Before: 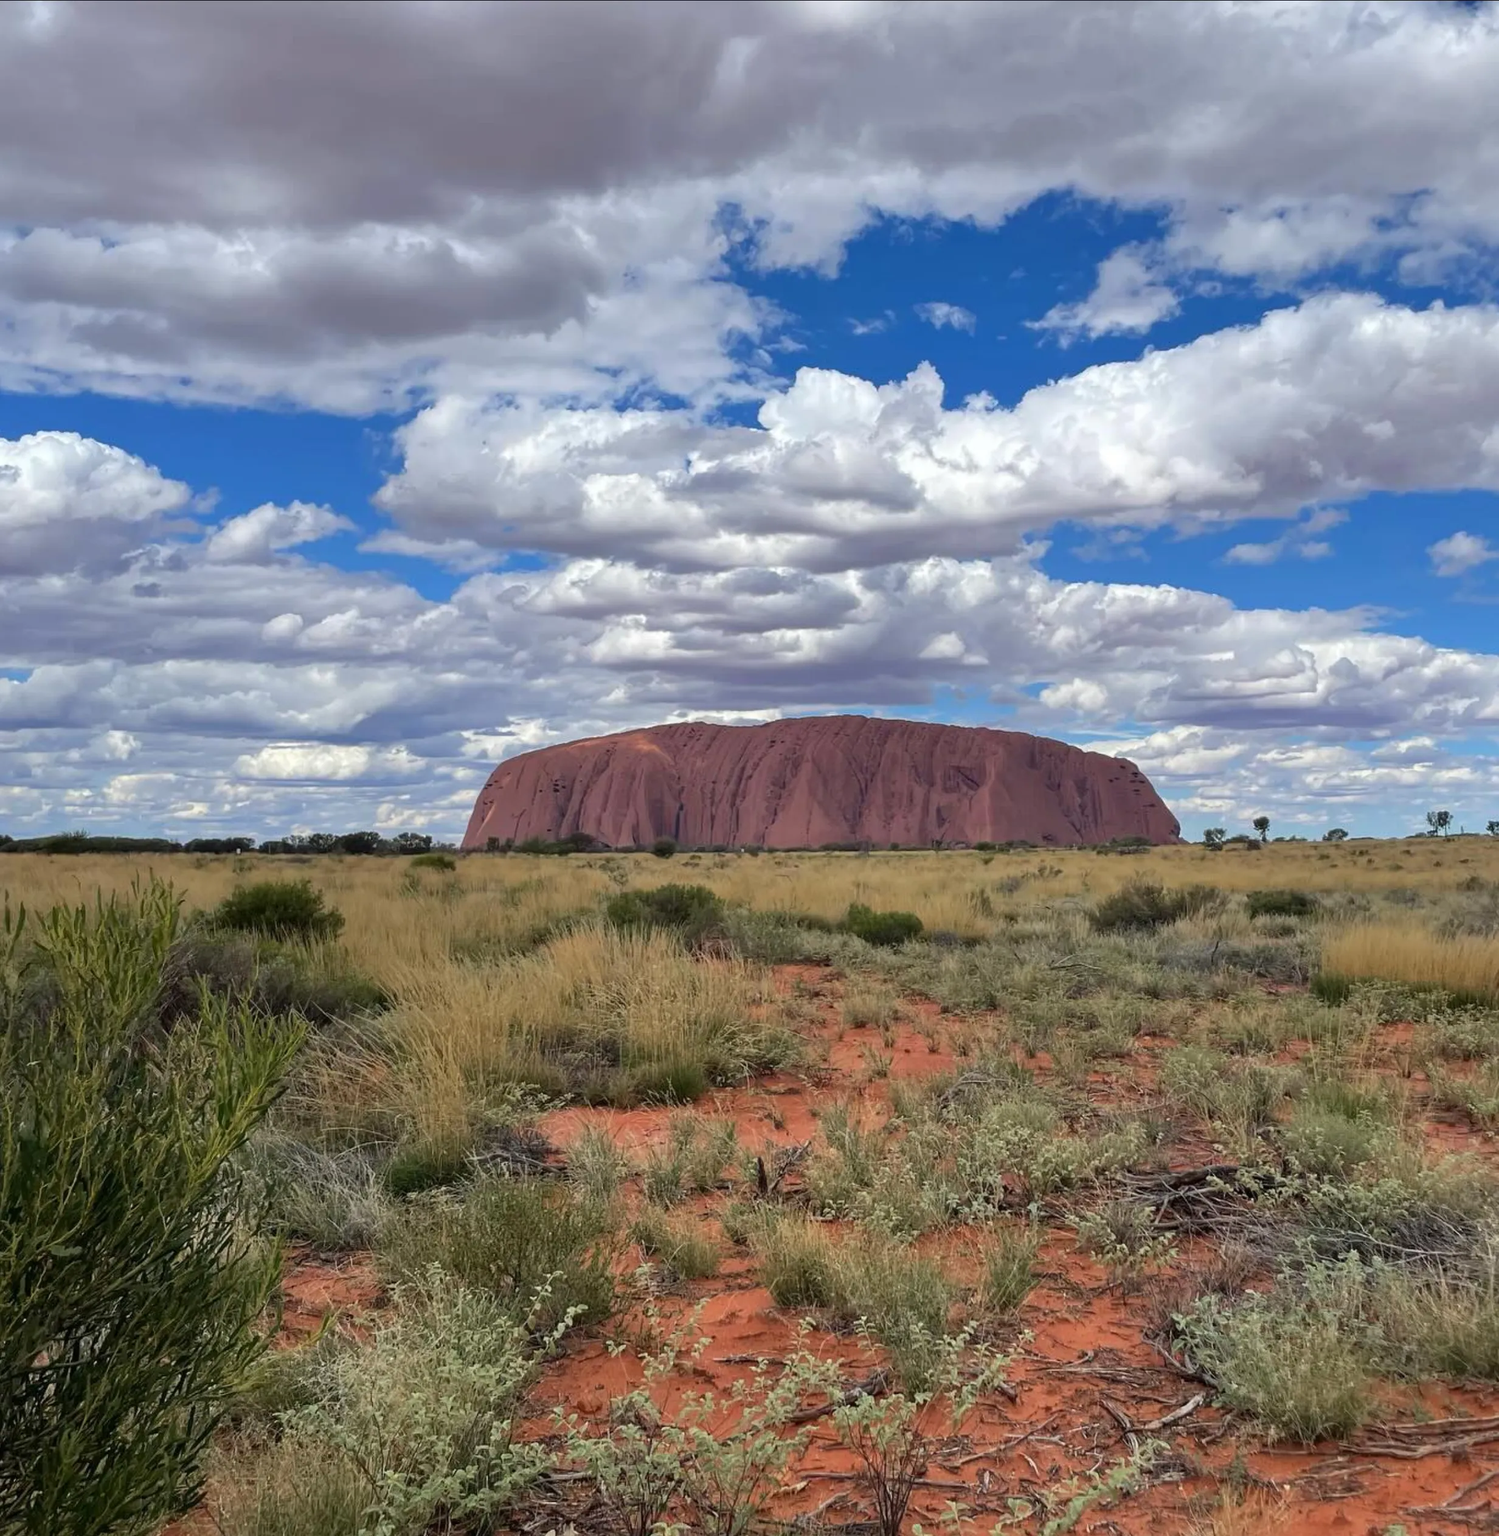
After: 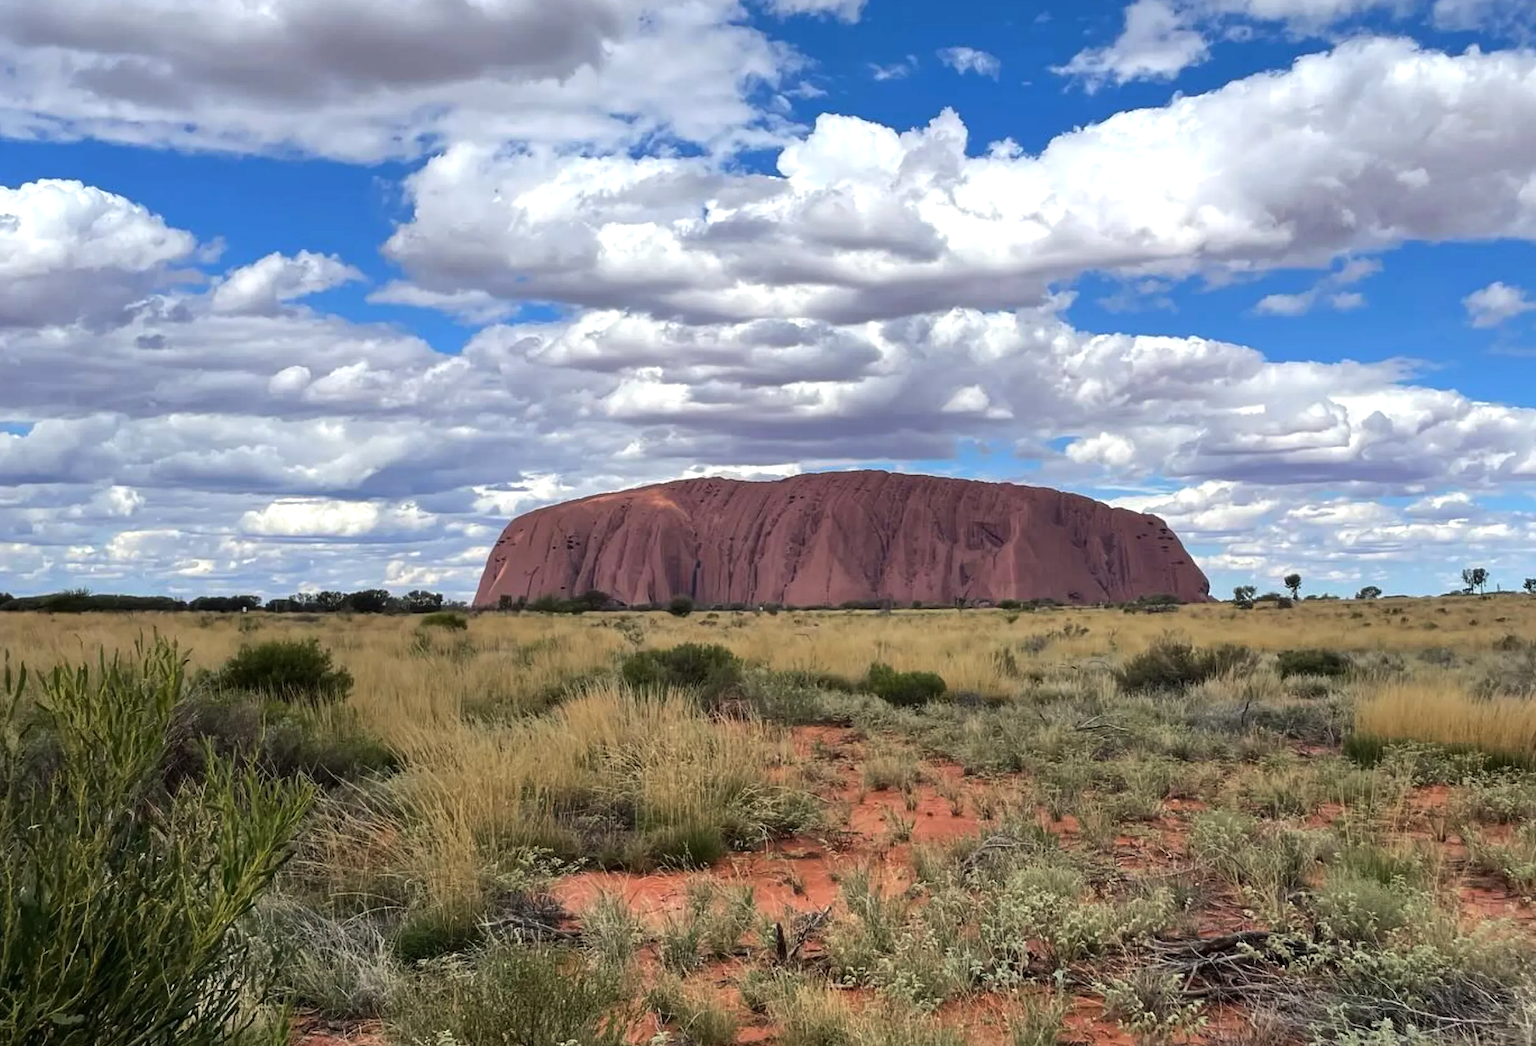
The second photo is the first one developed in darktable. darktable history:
crop: top 16.727%, bottom 16.727%
tone equalizer: -8 EV -0.417 EV, -7 EV -0.389 EV, -6 EV -0.333 EV, -5 EV -0.222 EV, -3 EV 0.222 EV, -2 EV 0.333 EV, -1 EV 0.389 EV, +0 EV 0.417 EV, edges refinement/feathering 500, mask exposure compensation -1.57 EV, preserve details no
